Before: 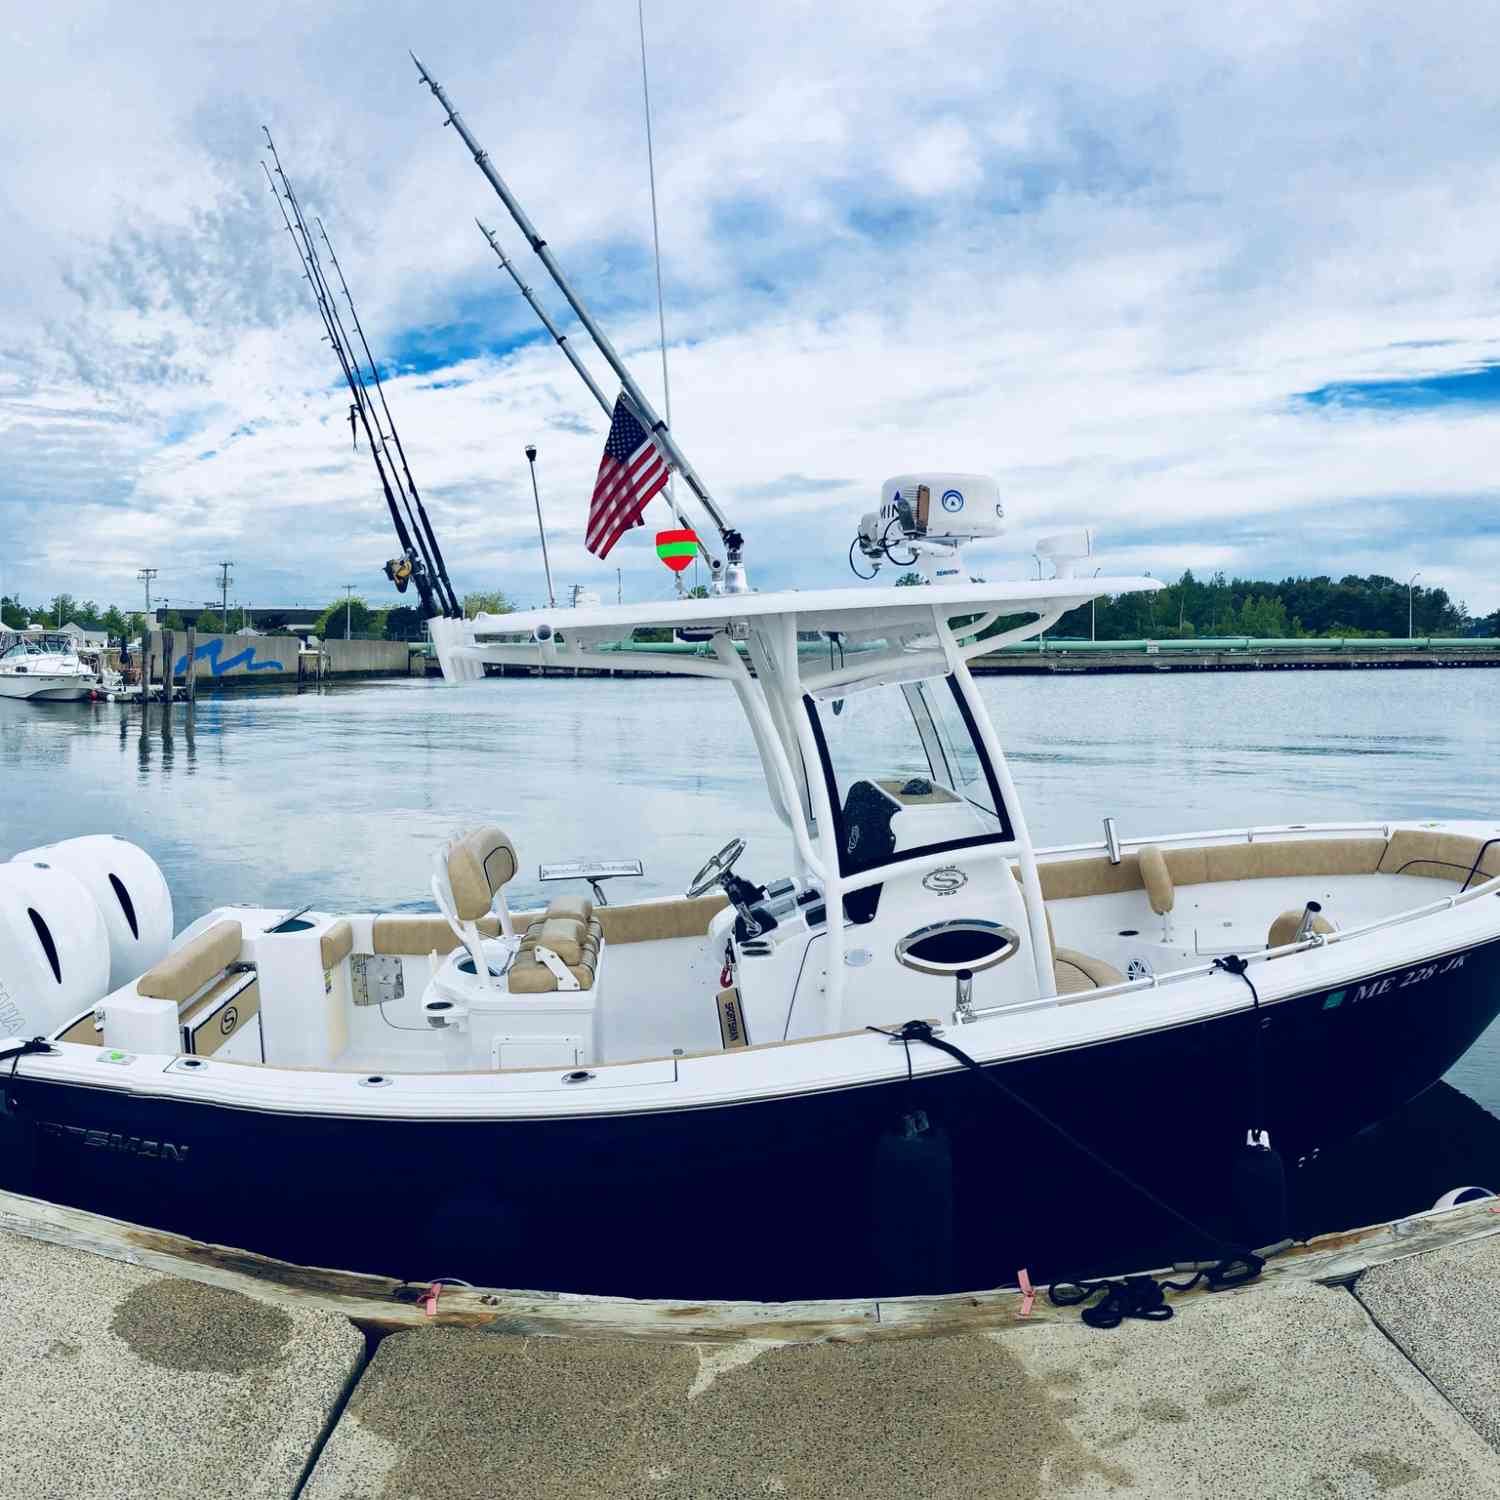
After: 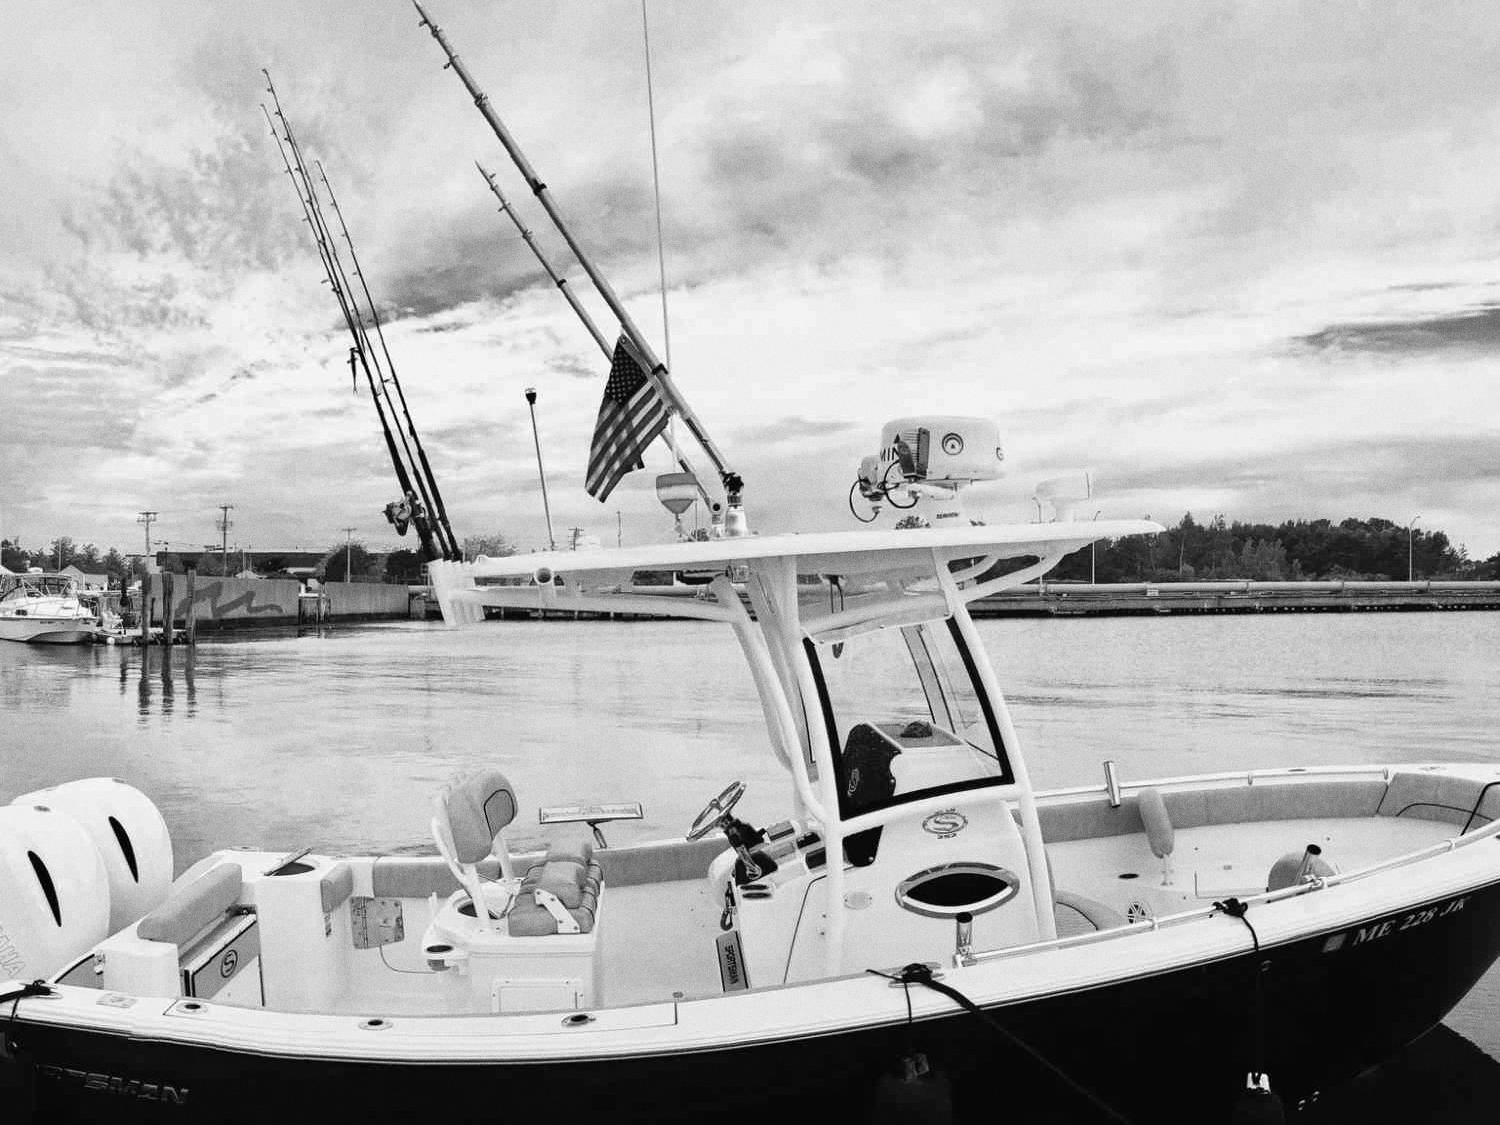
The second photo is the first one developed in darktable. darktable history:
grain: strength 26%
crop: top 3.857%, bottom 21.132%
monochrome: on, module defaults
